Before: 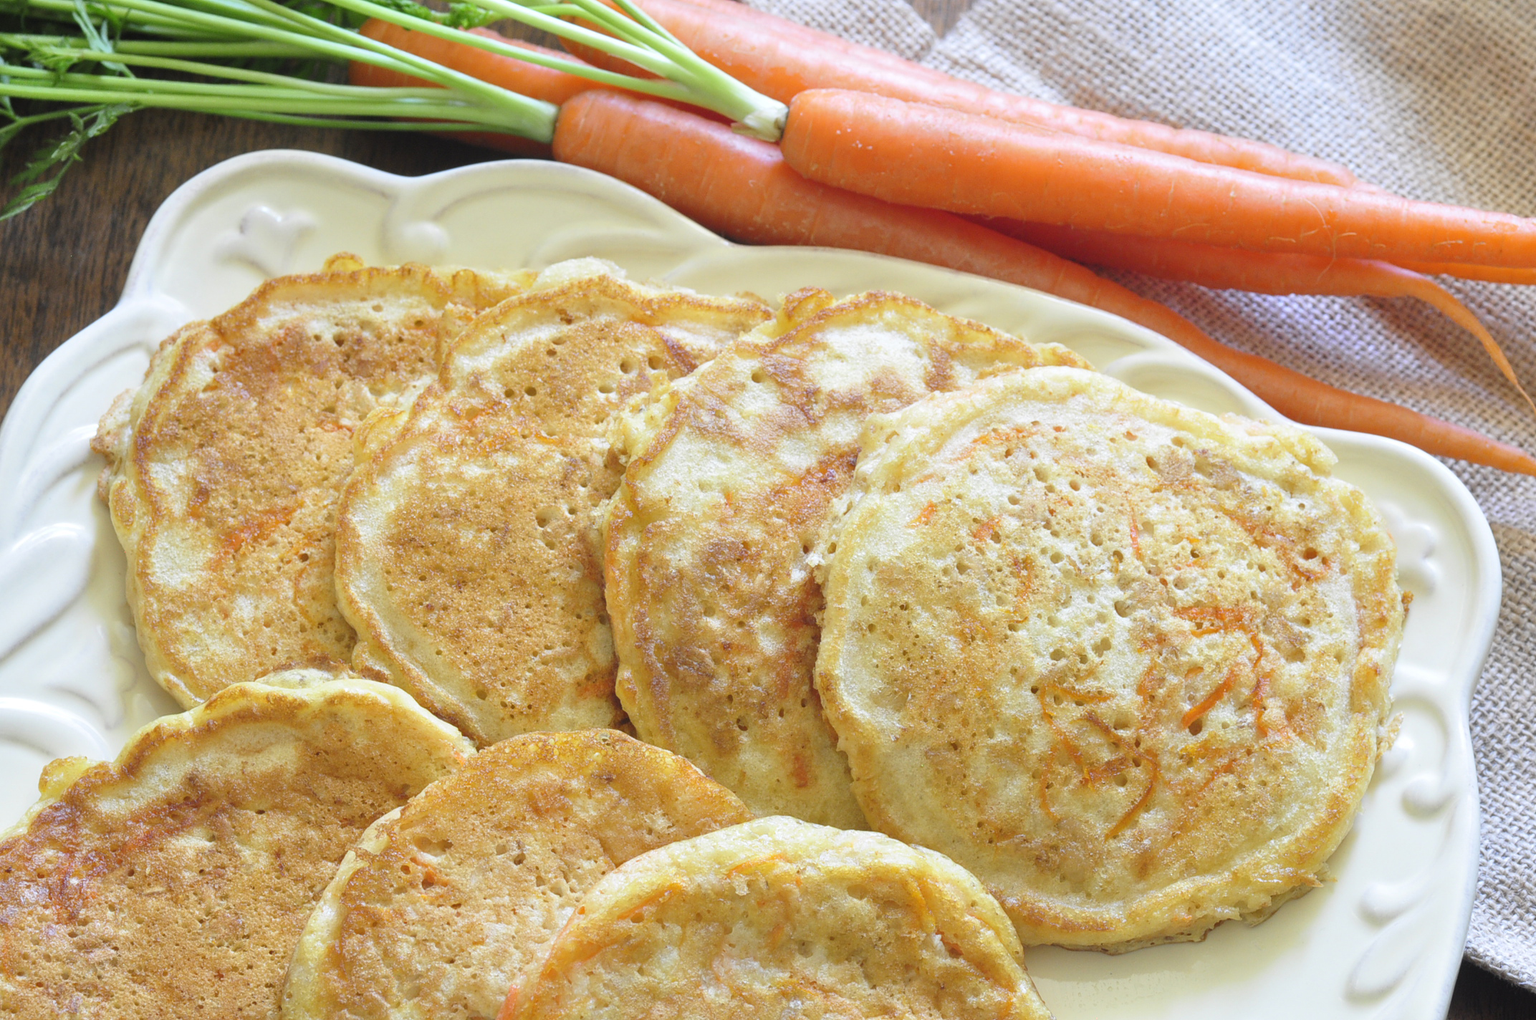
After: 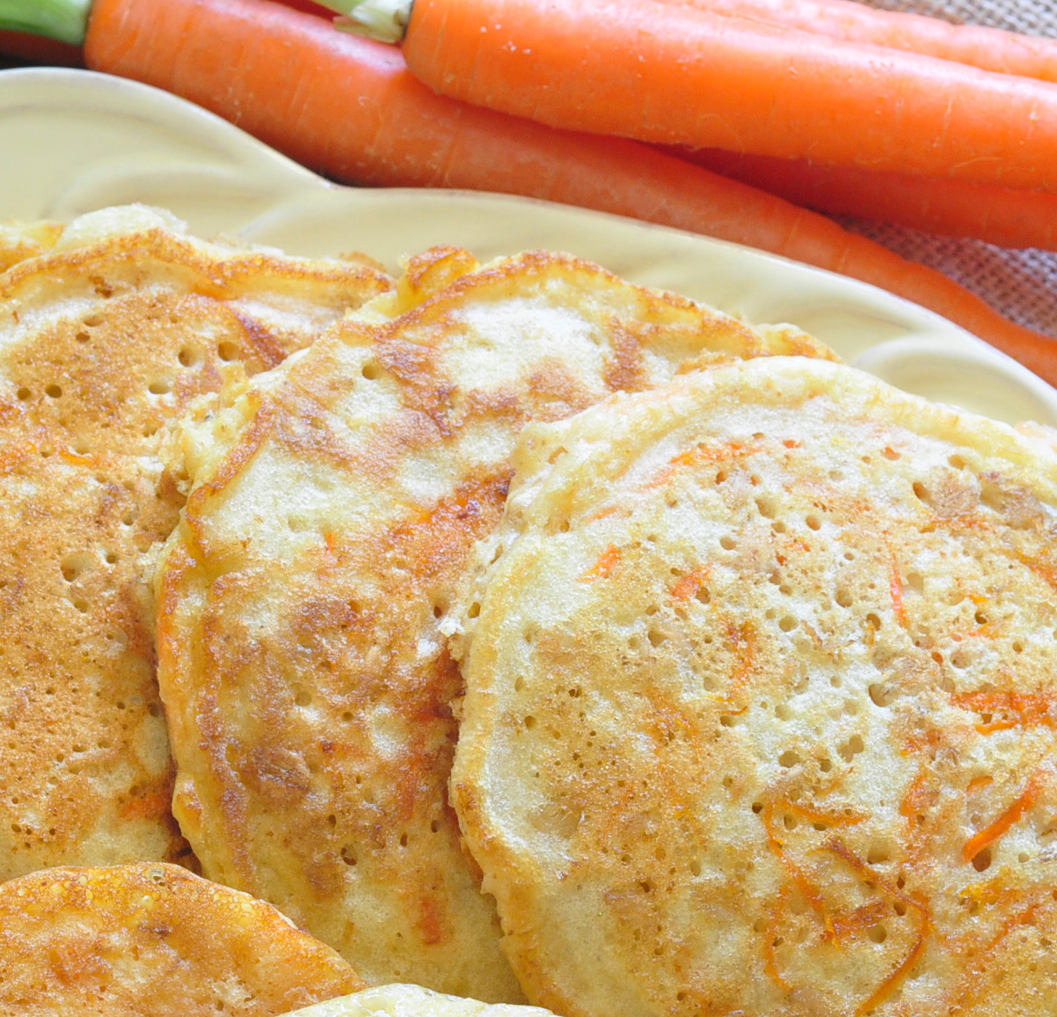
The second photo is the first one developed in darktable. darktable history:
crop: left 32.079%, top 10.939%, right 18.352%, bottom 17.552%
